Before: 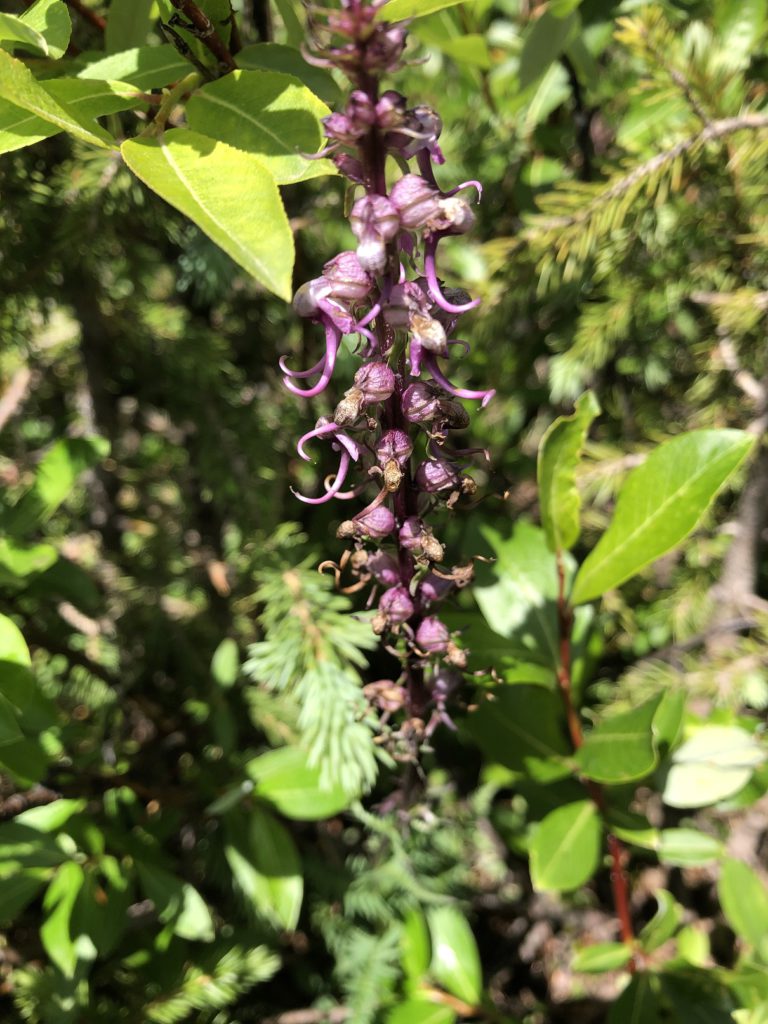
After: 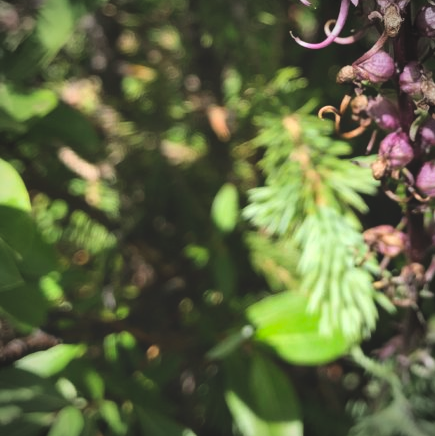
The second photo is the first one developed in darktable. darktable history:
crop: top 44.453%, right 43.331%, bottom 12.899%
velvia: strength 8.67%
shadows and highlights: radius 102.88, shadows 50.44, highlights -63.95, soften with gaussian
exposure: black level correction -0.016, compensate highlight preservation false
vignetting: on, module defaults
